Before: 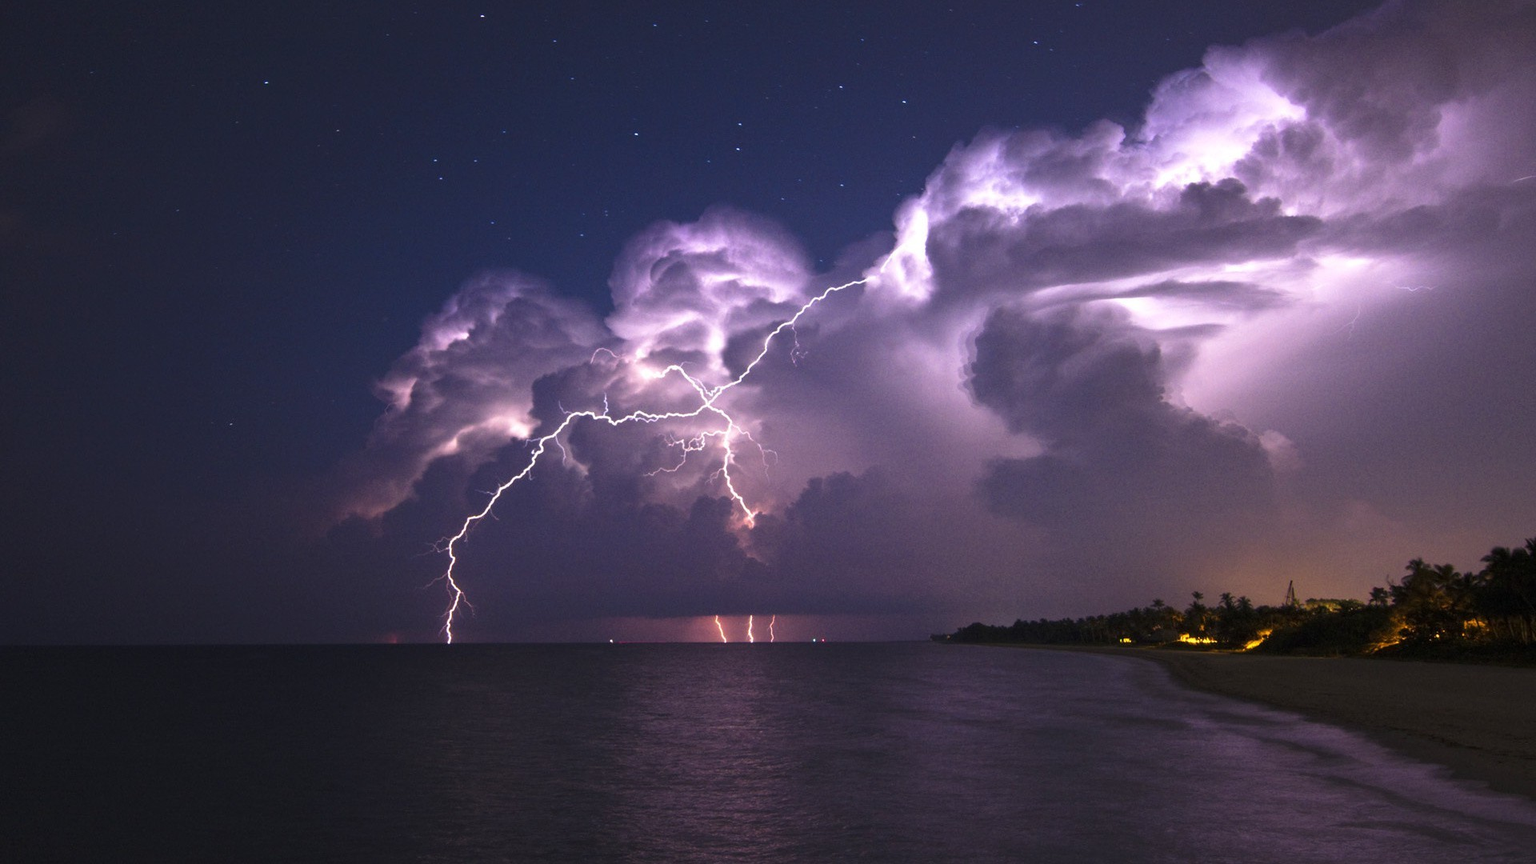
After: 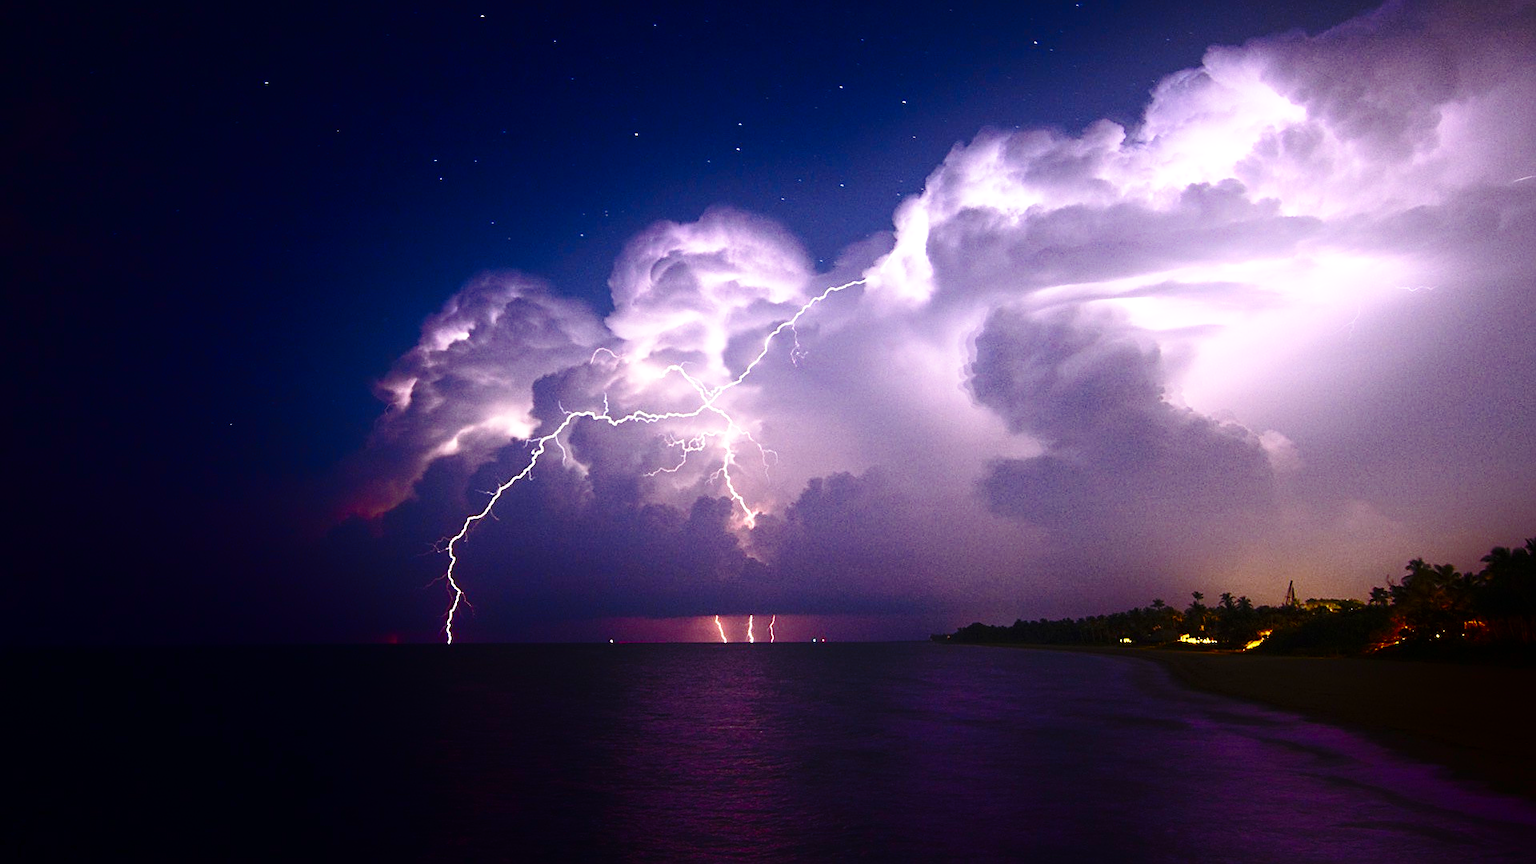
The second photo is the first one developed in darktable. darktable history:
white balance: emerald 1
base curve: curves: ch0 [(0, 0) (0.032, 0.037) (0.105, 0.228) (0.435, 0.76) (0.856, 0.983) (1, 1)], preserve colors none
sharpen: on, module defaults
shadows and highlights: shadows -90, highlights 90, soften with gaussian
